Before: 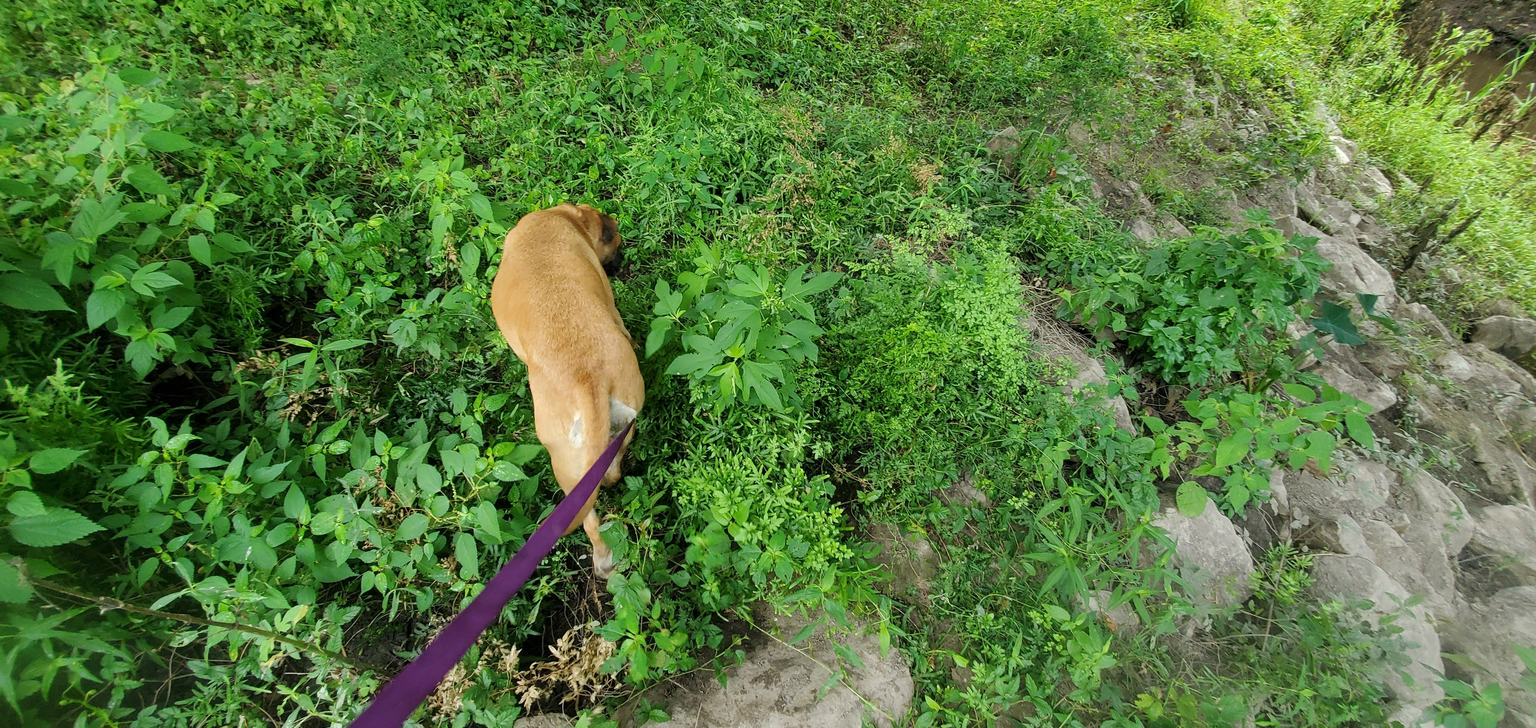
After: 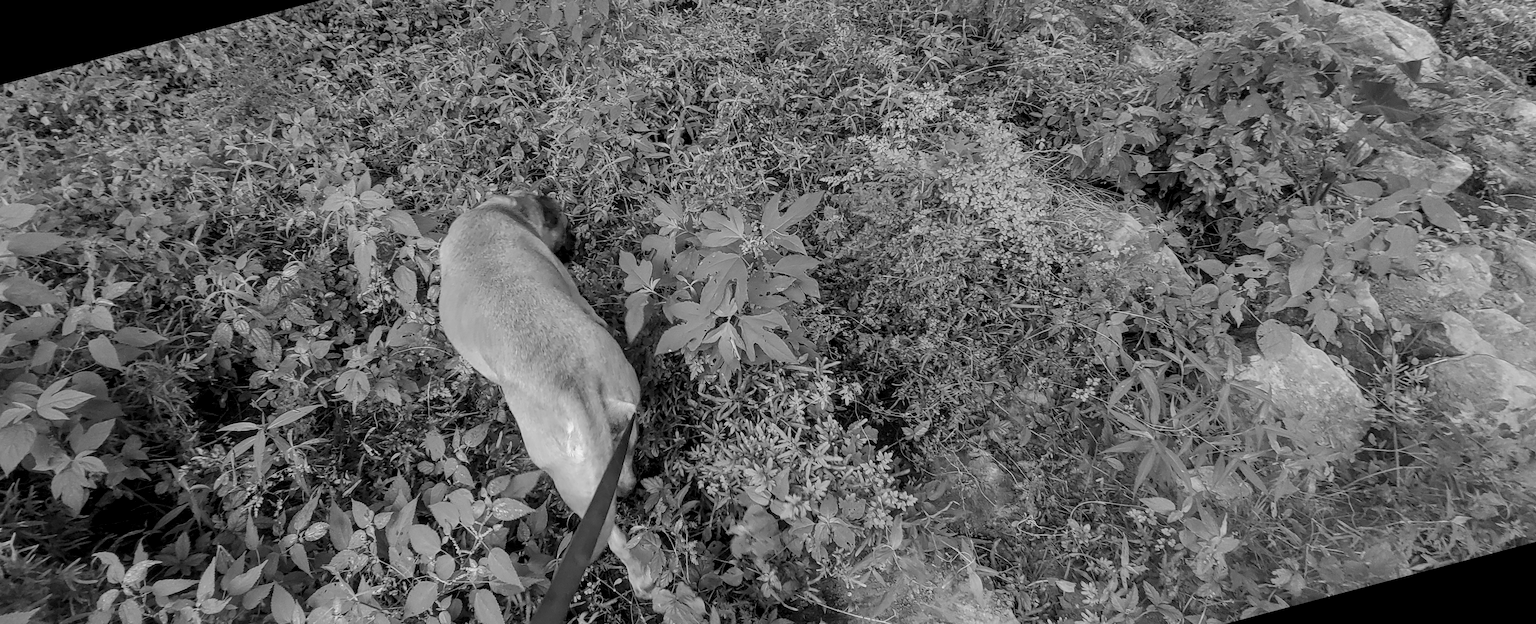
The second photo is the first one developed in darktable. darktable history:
rotate and perspective: rotation -14.8°, crop left 0.1, crop right 0.903, crop top 0.25, crop bottom 0.748
monochrome: a 14.95, b -89.96
local contrast: on, module defaults
